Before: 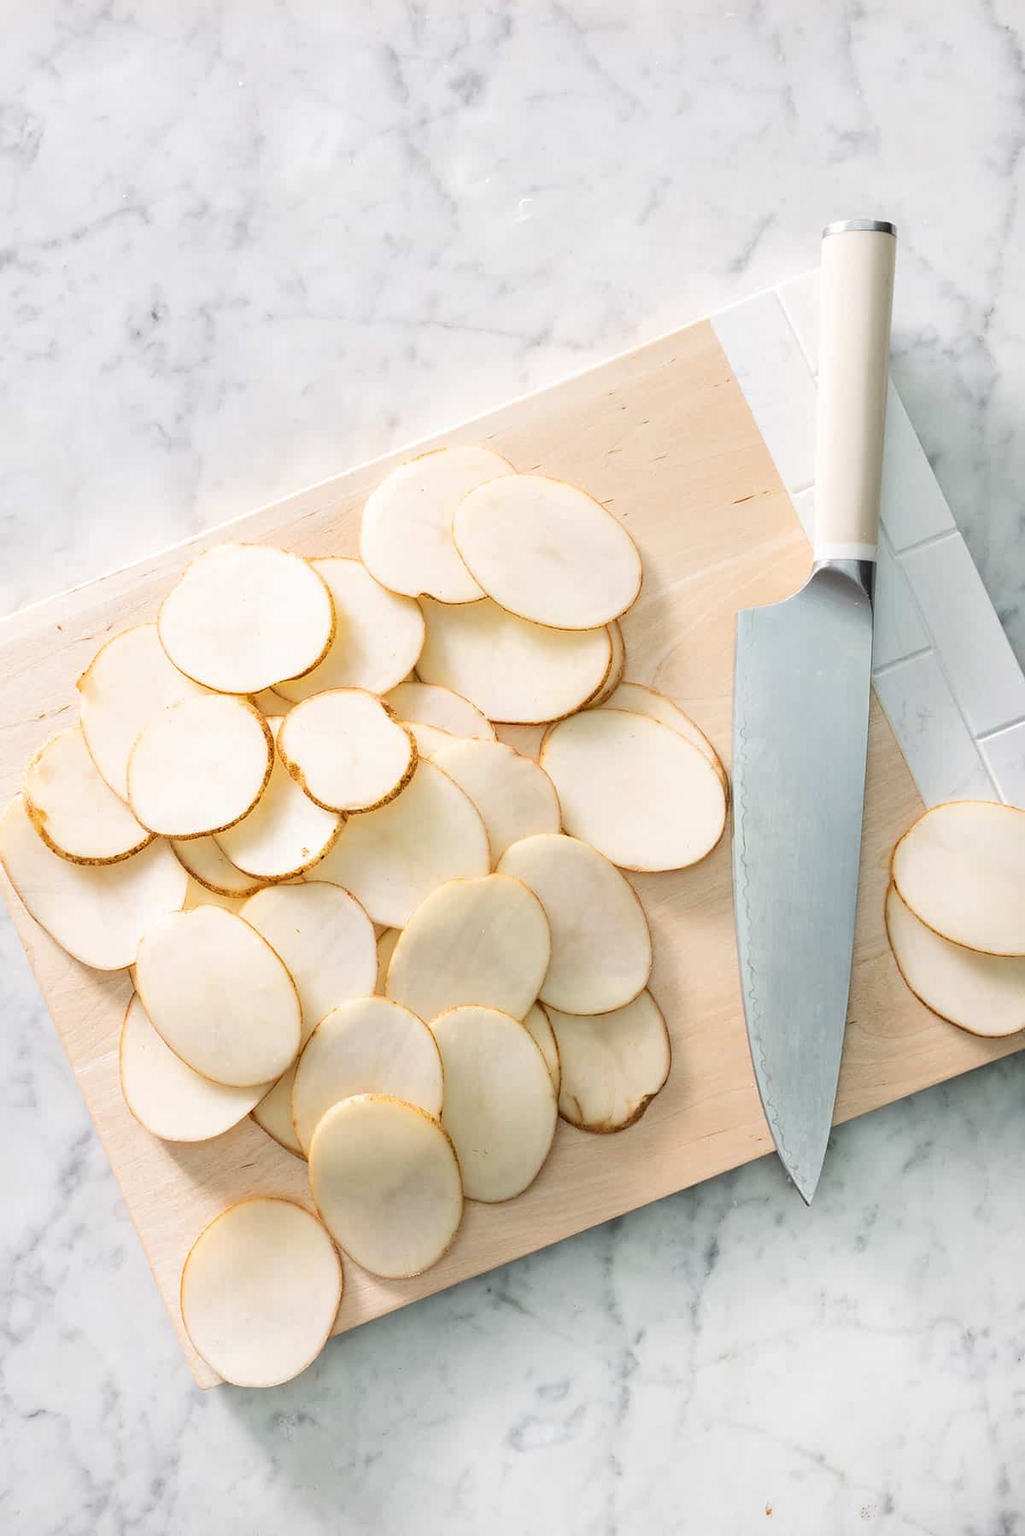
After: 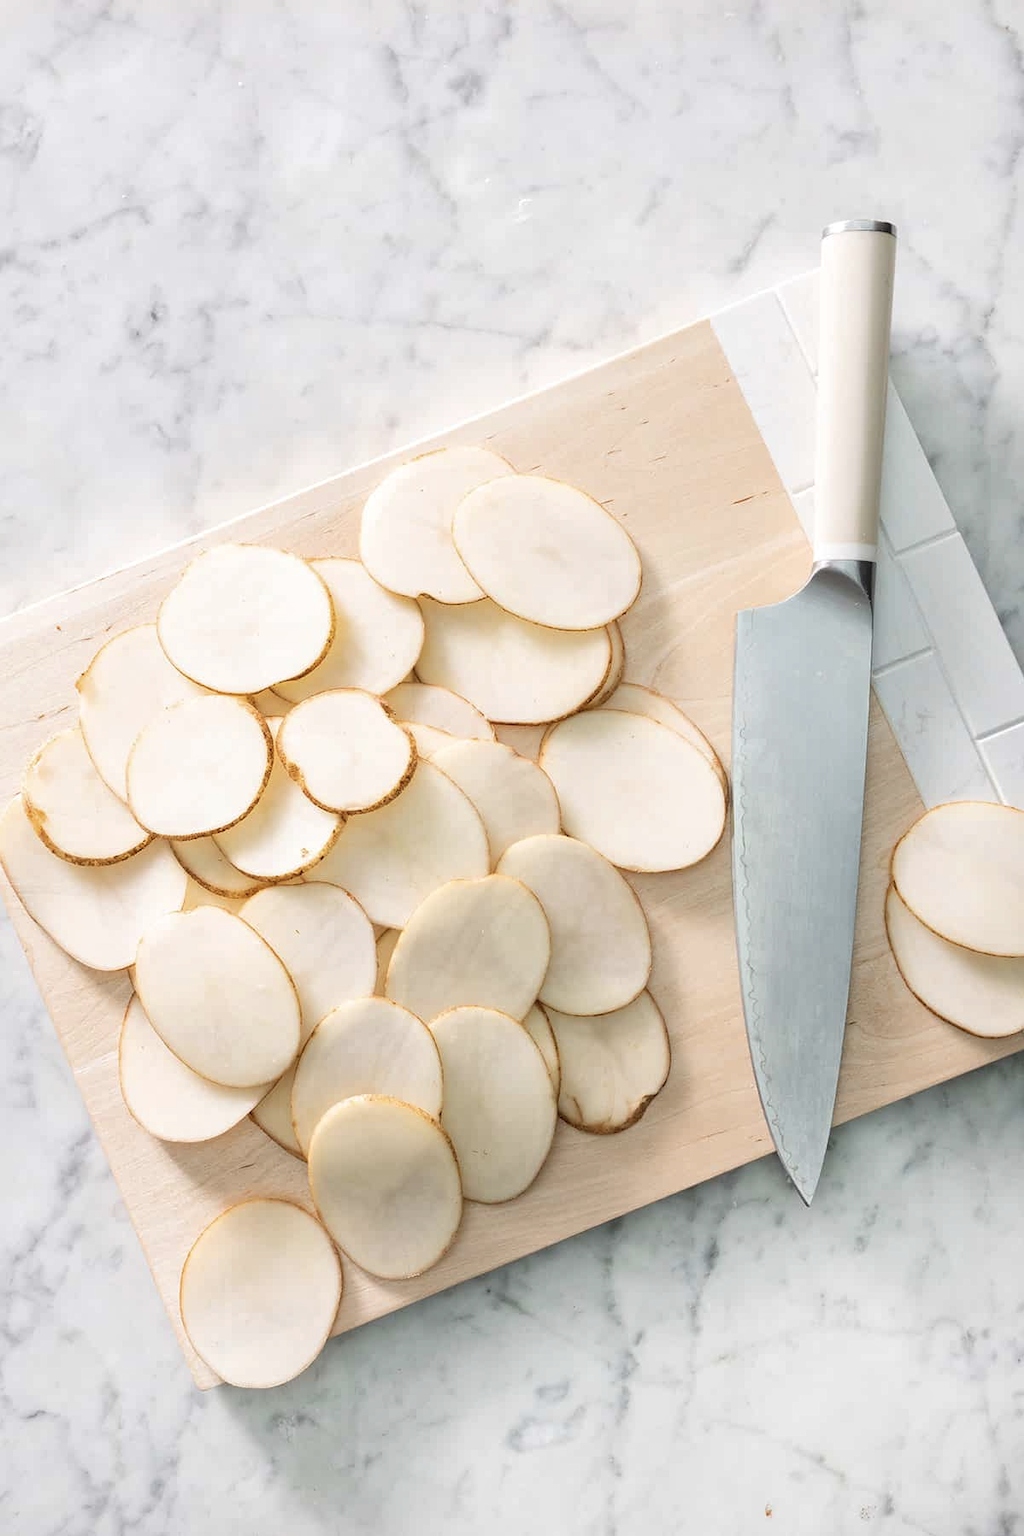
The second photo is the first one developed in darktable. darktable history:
local contrast: mode bilateral grid, contrast 11, coarseness 25, detail 115%, midtone range 0.2
contrast brightness saturation: saturation -0.178
crop and rotate: left 0.152%, bottom 0.003%
